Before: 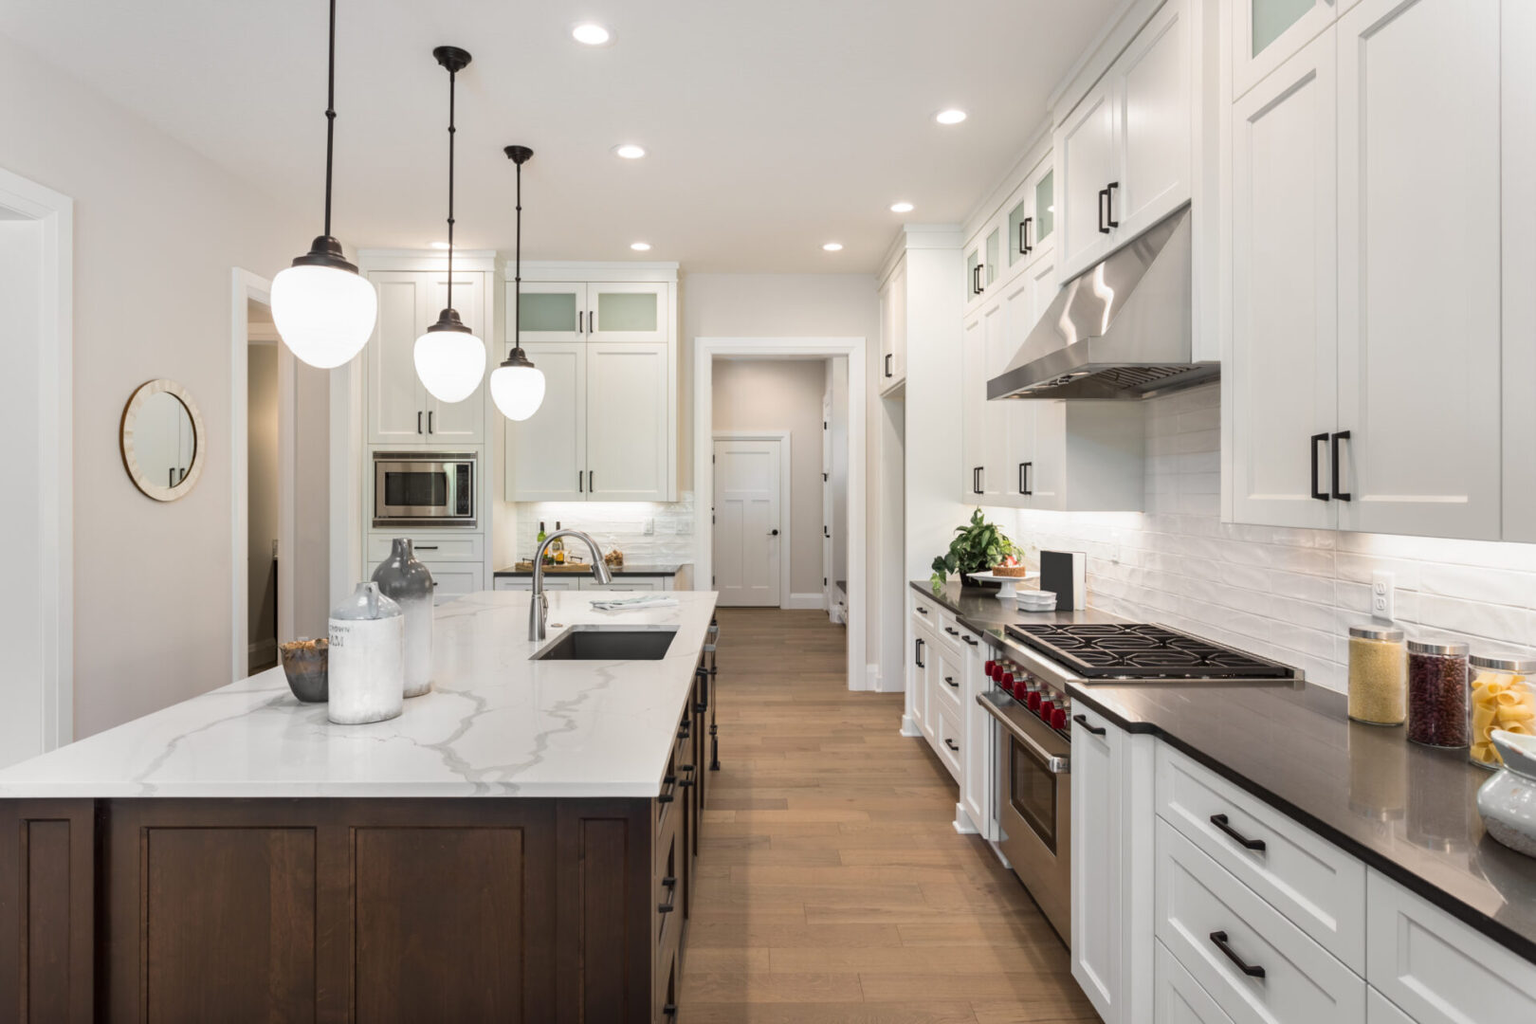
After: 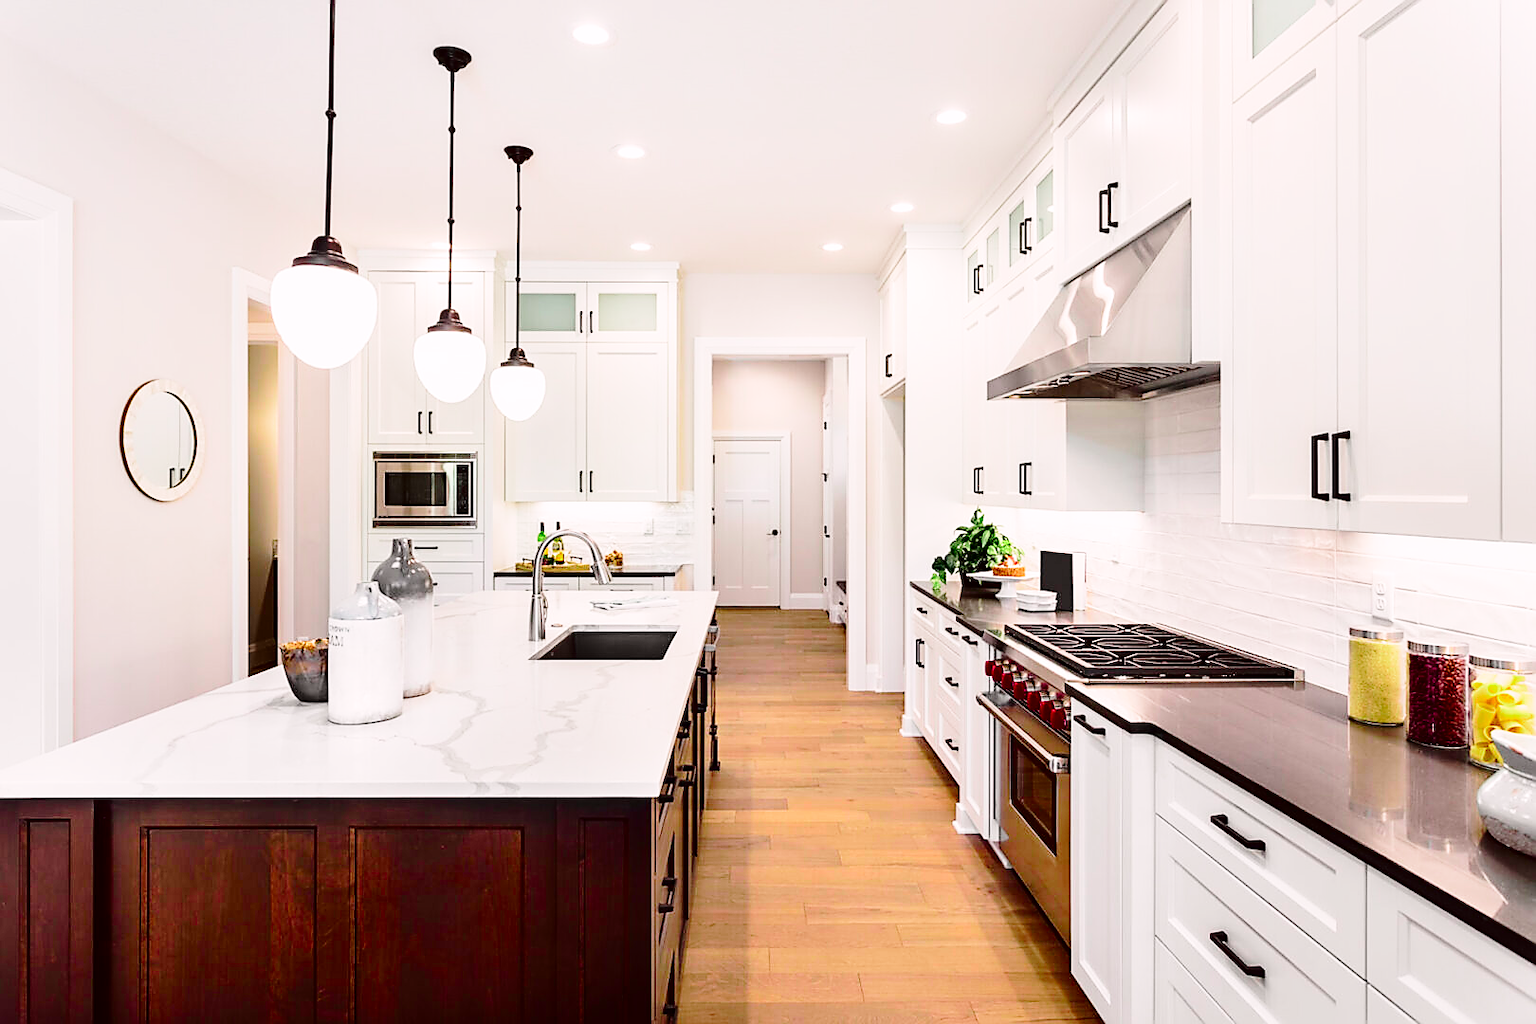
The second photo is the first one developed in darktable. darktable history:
tone curve: curves: ch0 [(0, 0) (0.106, 0.026) (0.275, 0.155) (0.392, 0.314) (0.513, 0.481) (0.657, 0.667) (1, 1)]; ch1 [(0, 0) (0.5, 0.511) (0.536, 0.579) (0.587, 0.69) (1, 1)]; ch2 [(0, 0) (0.5, 0.5) (0.55, 0.552) (0.625, 0.699) (1, 1)], color space Lab, independent channels, preserve colors none
color zones: curves: ch2 [(0, 0.5) (0.143, 0.517) (0.286, 0.571) (0.429, 0.522) (0.571, 0.5) (0.714, 0.5) (0.857, 0.5) (1, 0.5)]
base curve: curves: ch0 [(0, 0) (0.028, 0.03) (0.121, 0.232) (0.46, 0.748) (0.859, 0.968) (1, 1)], preserve colors none
sharpen: radius 1.4, amount 1.25, threshold 0.7
